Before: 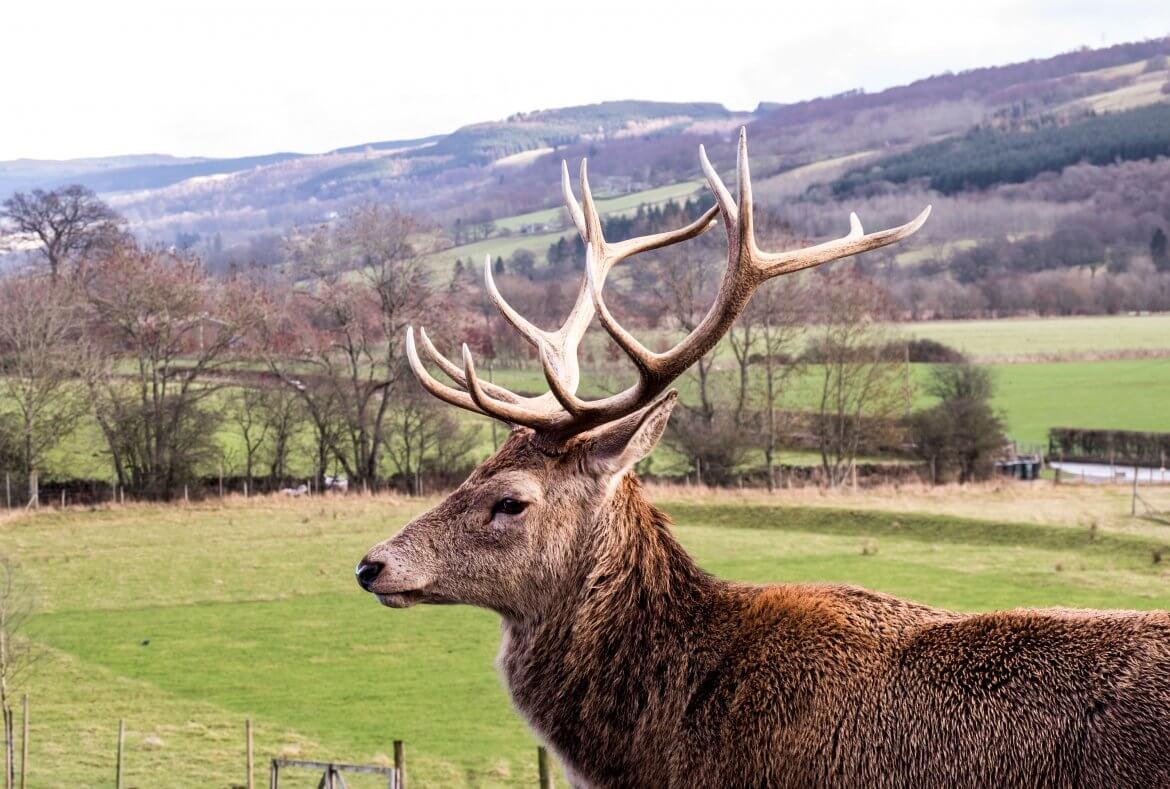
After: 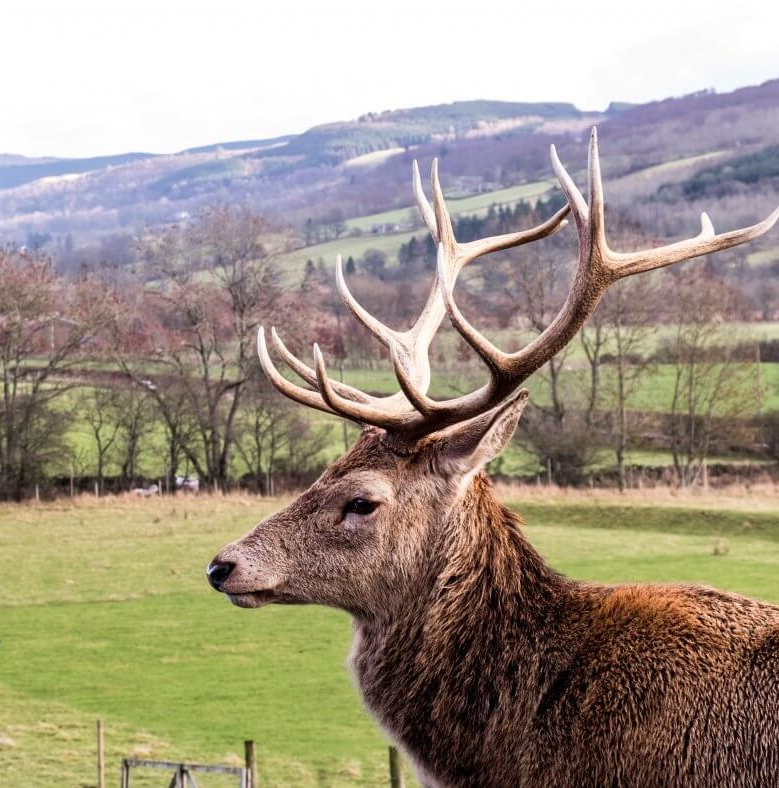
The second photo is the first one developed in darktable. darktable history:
crop and rotate: left 12.8%, right 20.56%
